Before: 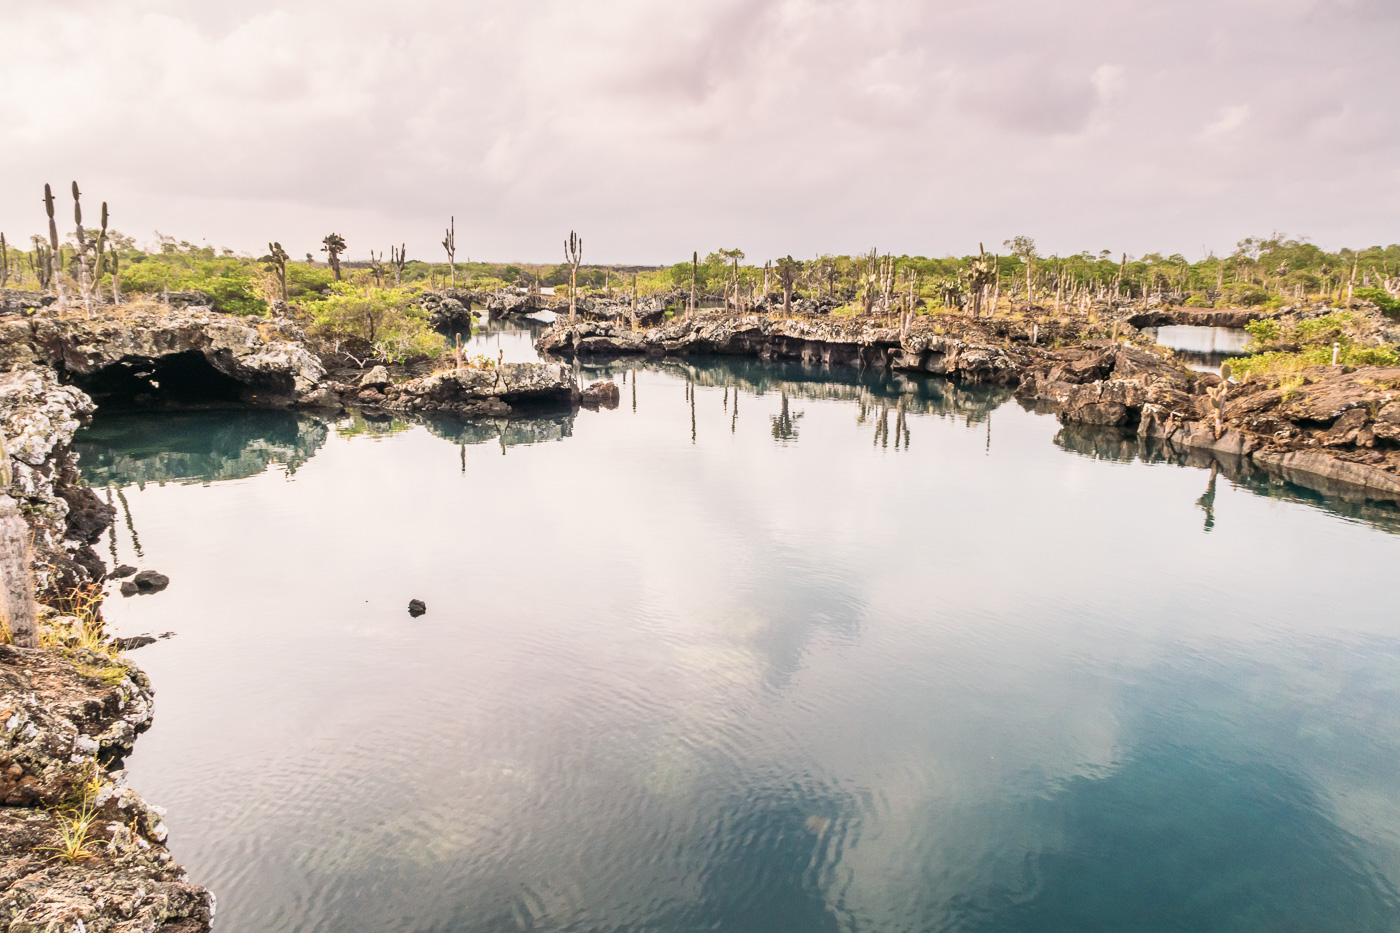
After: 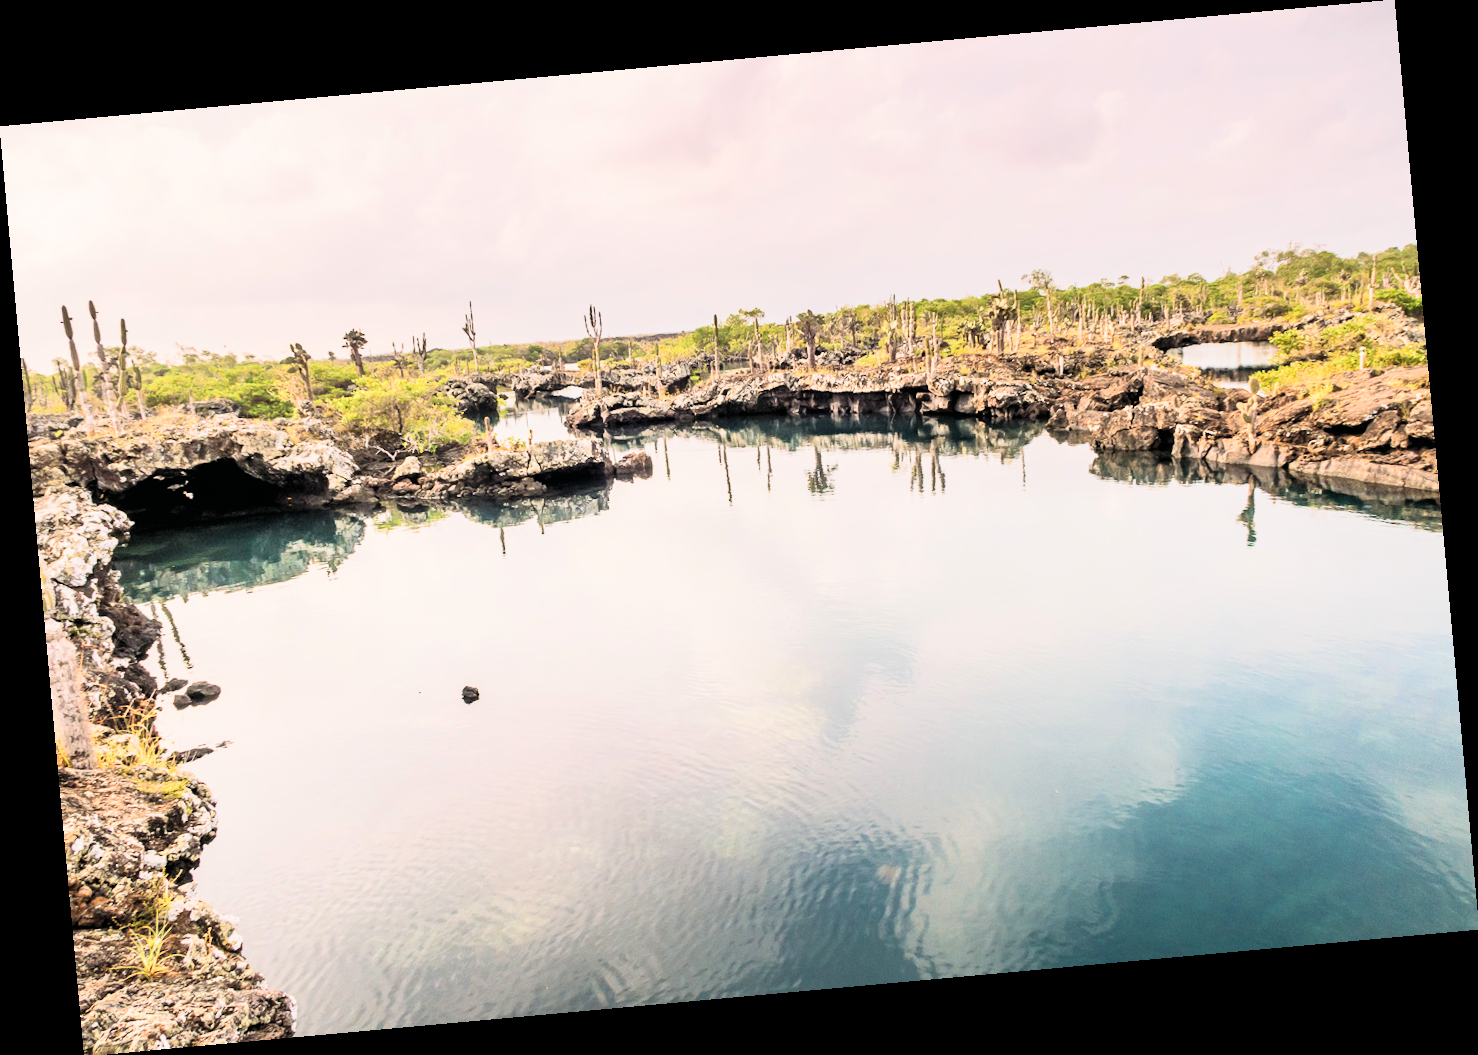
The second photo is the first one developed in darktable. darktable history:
tone curve: curves: ch0 [(0, 0) (0.082, 0.02) (0.129, 0.078) (0.275, 0.301) (0.67, 0.809) (1, 1)], color space Lab, linked channels, preserve colors none
rotate and perspective: rotation -5.2°, automatic cropping off
